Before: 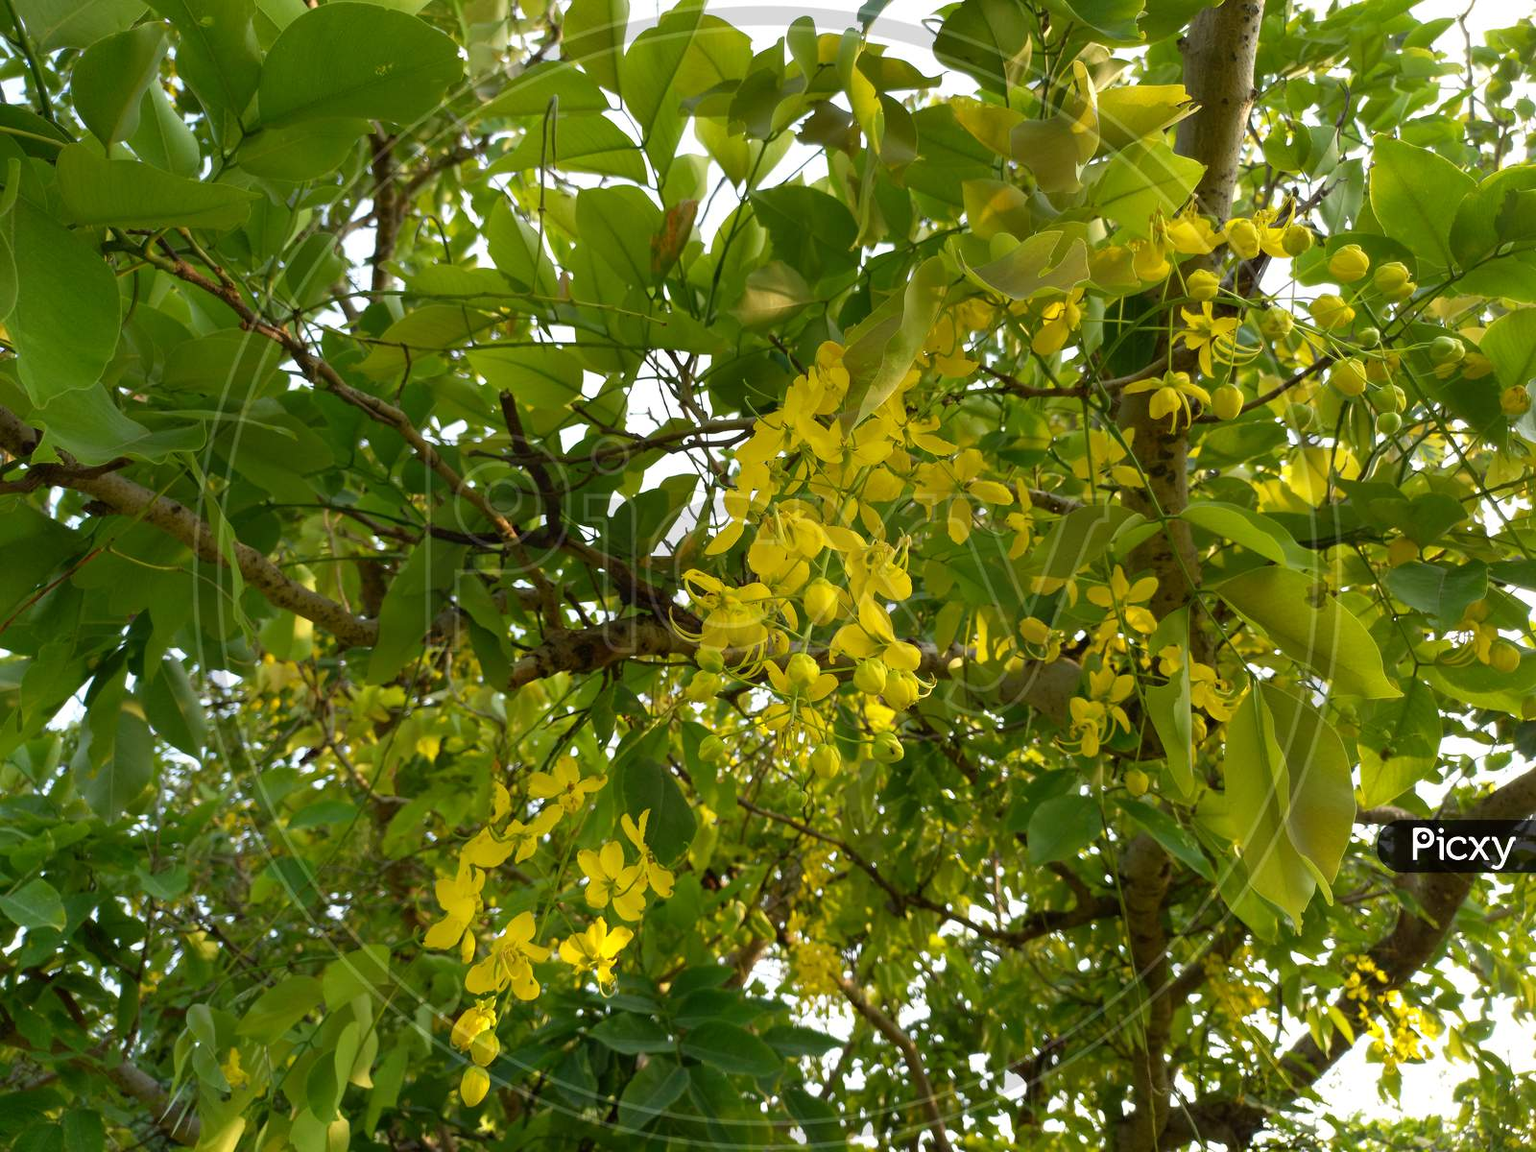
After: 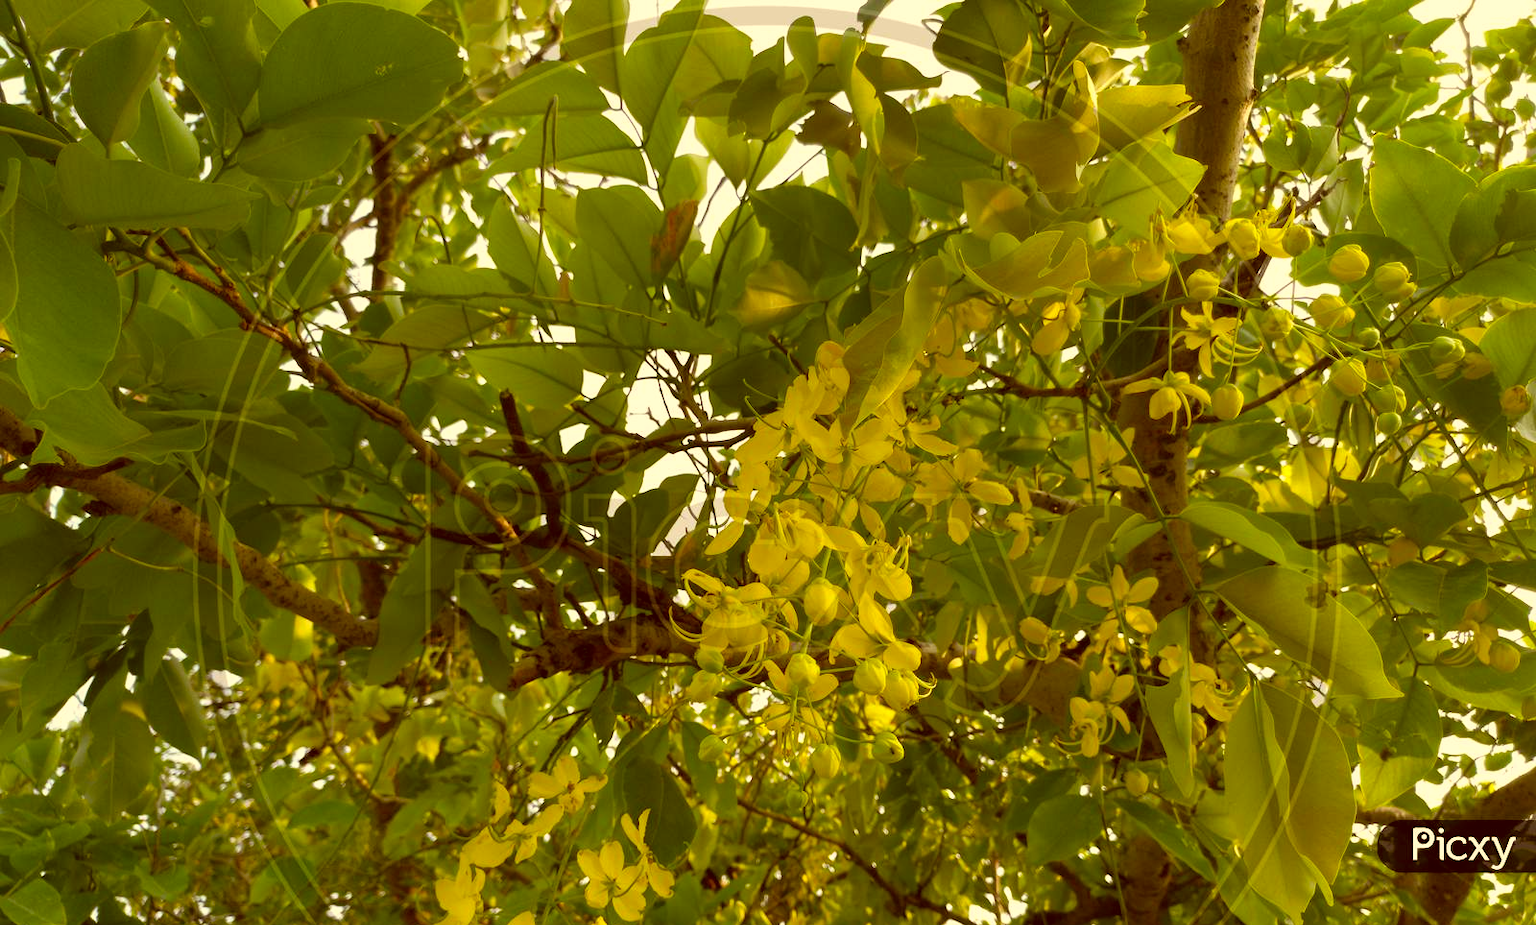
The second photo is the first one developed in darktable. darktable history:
crop: bottom 19.644%
color correction: highlights a* 1.12, highlights b* 24.26, shadows a* 15.58, shadows b* 24.26
